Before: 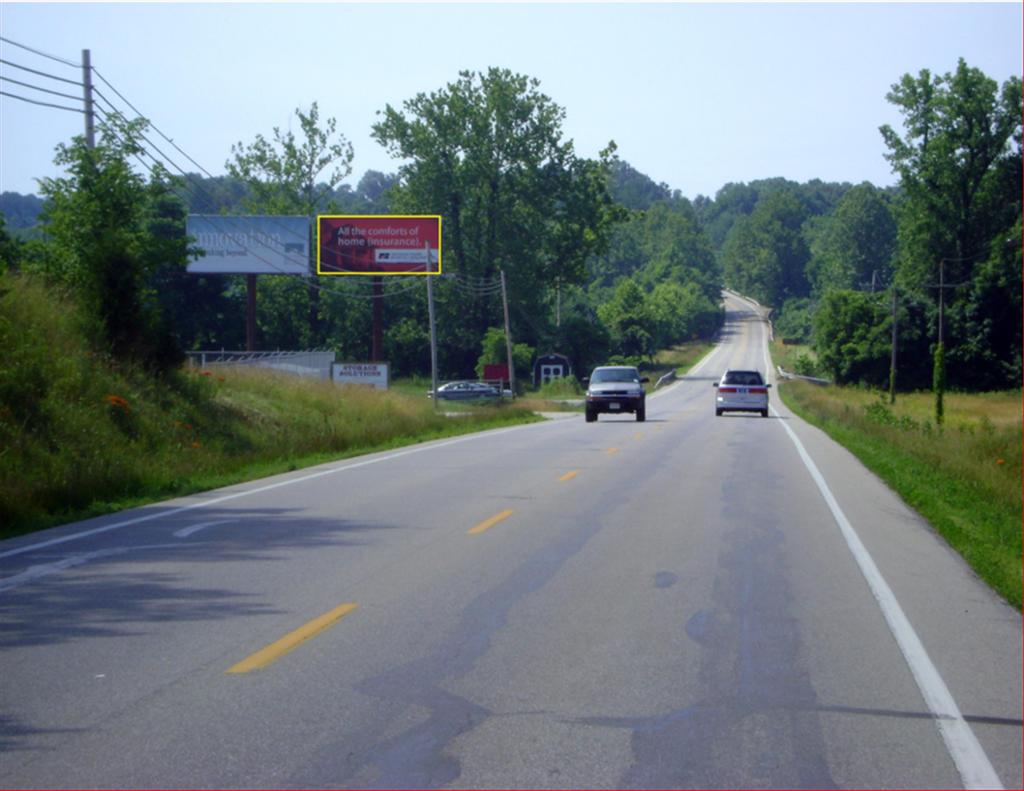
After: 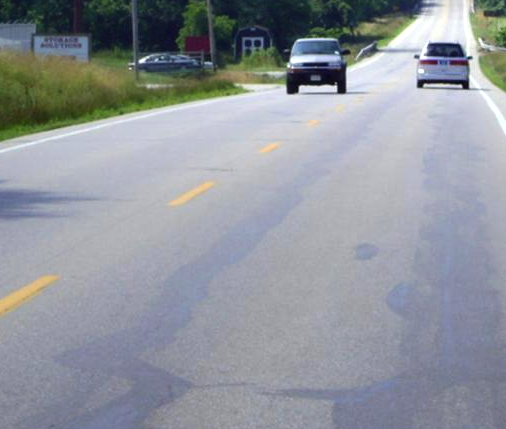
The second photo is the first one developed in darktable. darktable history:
crop: left 29.272%, top 41.505%, right 21.27%, bottom 3.468%
tone equalizer: -8 EV 0.001 EV, -7 EV -0.002 EV, -6 EV 0.001 EV, -5 EV -0.041 EV, -4 EV -0.119 EV, -3 EV -0.15 EV, -2 EV 0.234 EV, -1 EV 0.707 EV, +0 EV 0.503 EV
